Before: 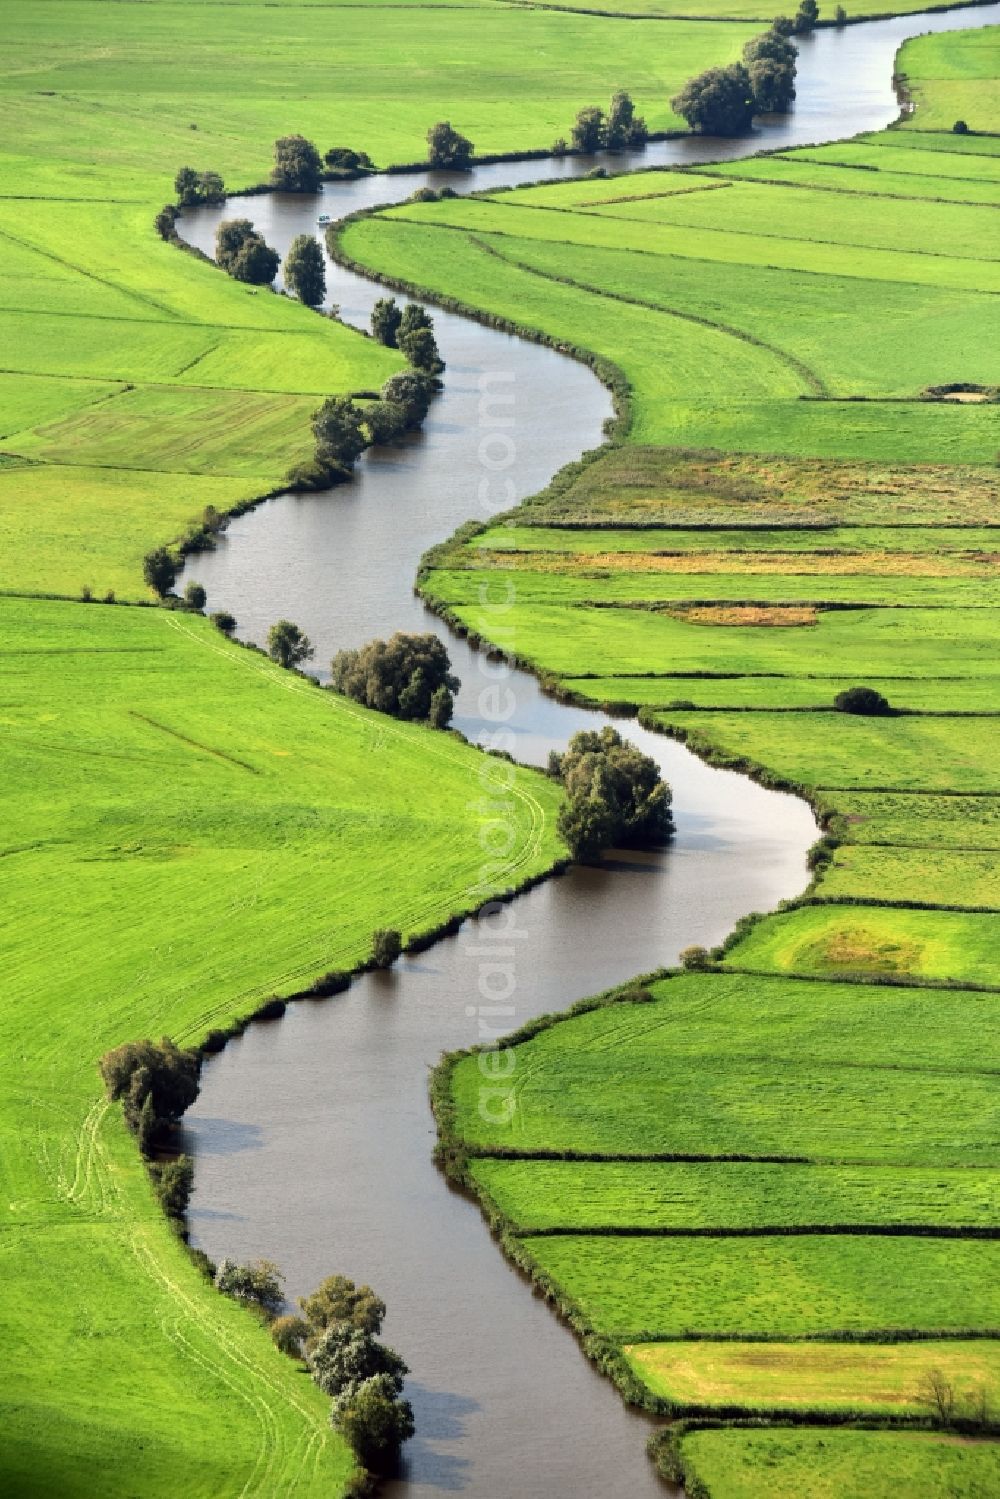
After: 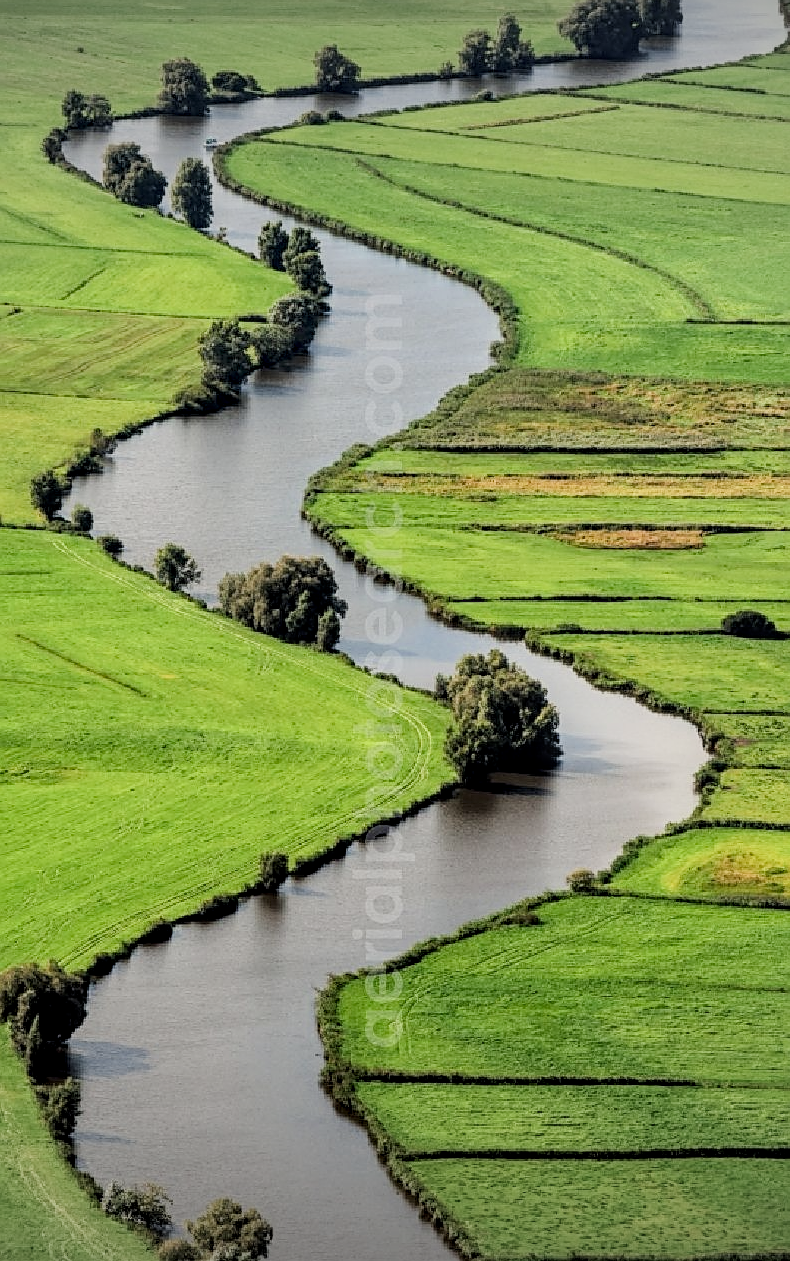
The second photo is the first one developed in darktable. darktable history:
filmic rgb: black relative exposure -7.65 EV, white relative exposure 4.56 EV, hardness 3.61
vignetting: fall-off start 97.47%, fall-off radius 100.45%, brightness -0.575, width/height ratio 1.373, unbound false
local contrast: highlights 63%, detail 143%, midtone range 0.424
sharpen: on, module defaults
crop: left 11.349%, top 5.161%, right 9.566%, bottom 10.65%
